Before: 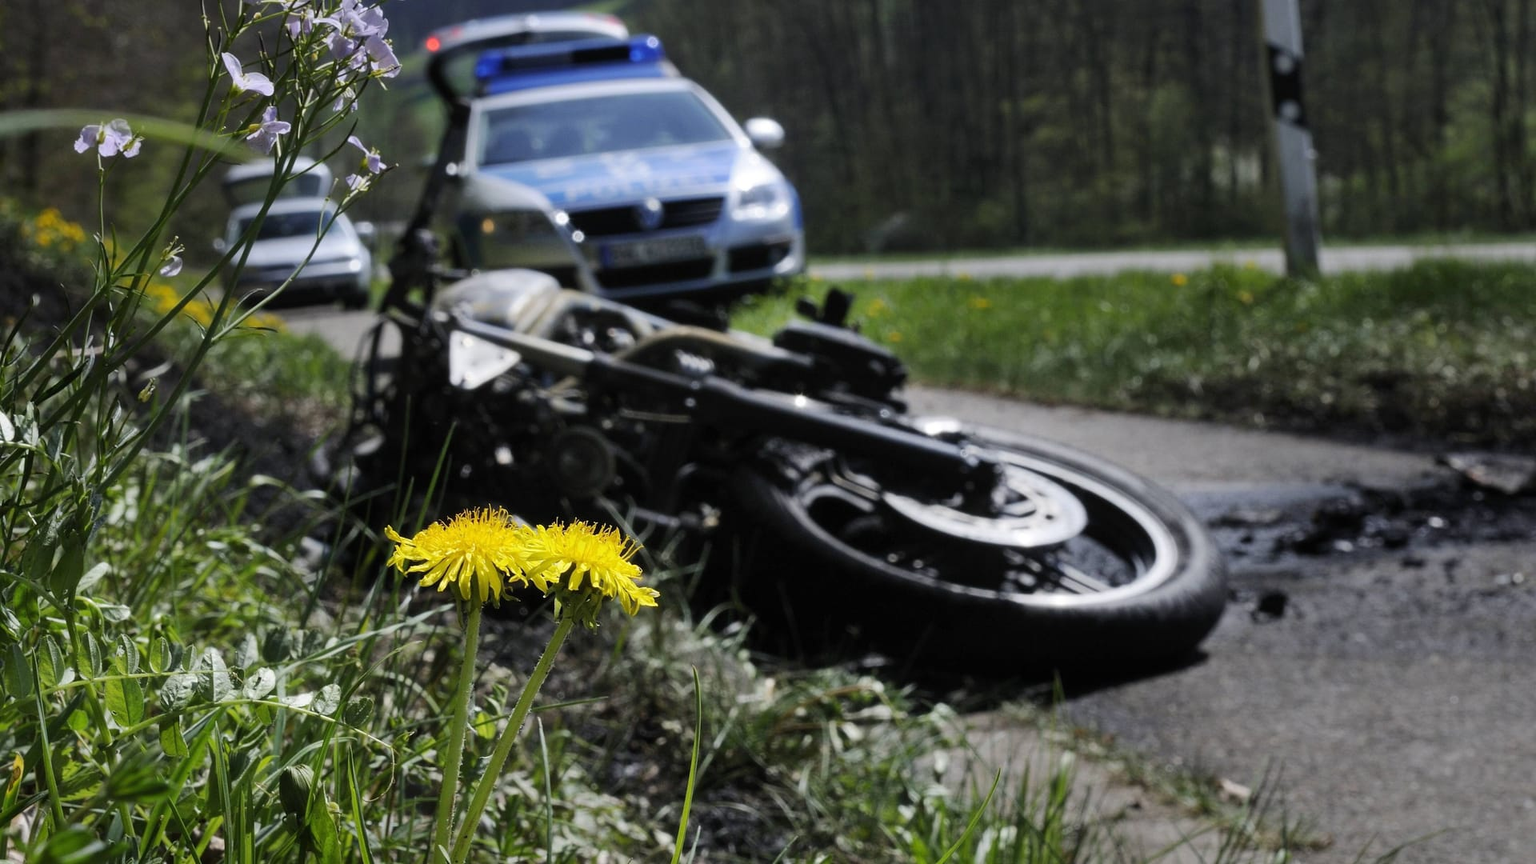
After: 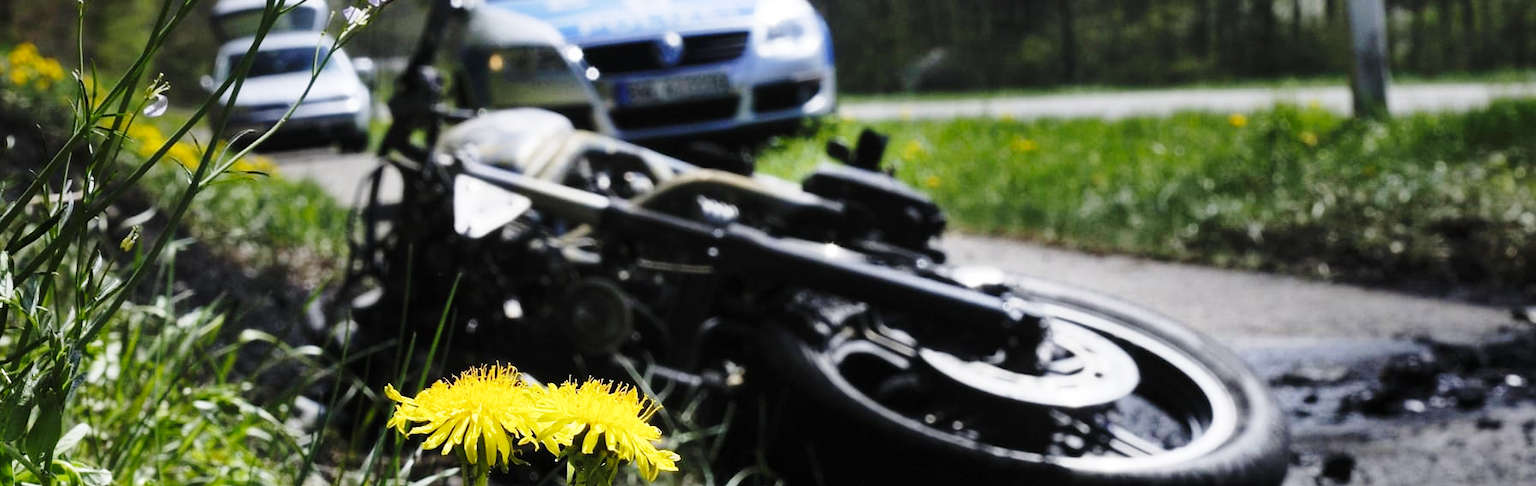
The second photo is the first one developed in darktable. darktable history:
crop: left 1.758%, top 19.465%, right 5.081%, bottom 28.125%
base curve: curves: ch0 [(0, 0) (0.028, 0.03) (0.121, 0.232) (0.46, 0.748) (0.859, 0.968) (1, 1)], preserve colors none
tone equalizer: on, module defaults
